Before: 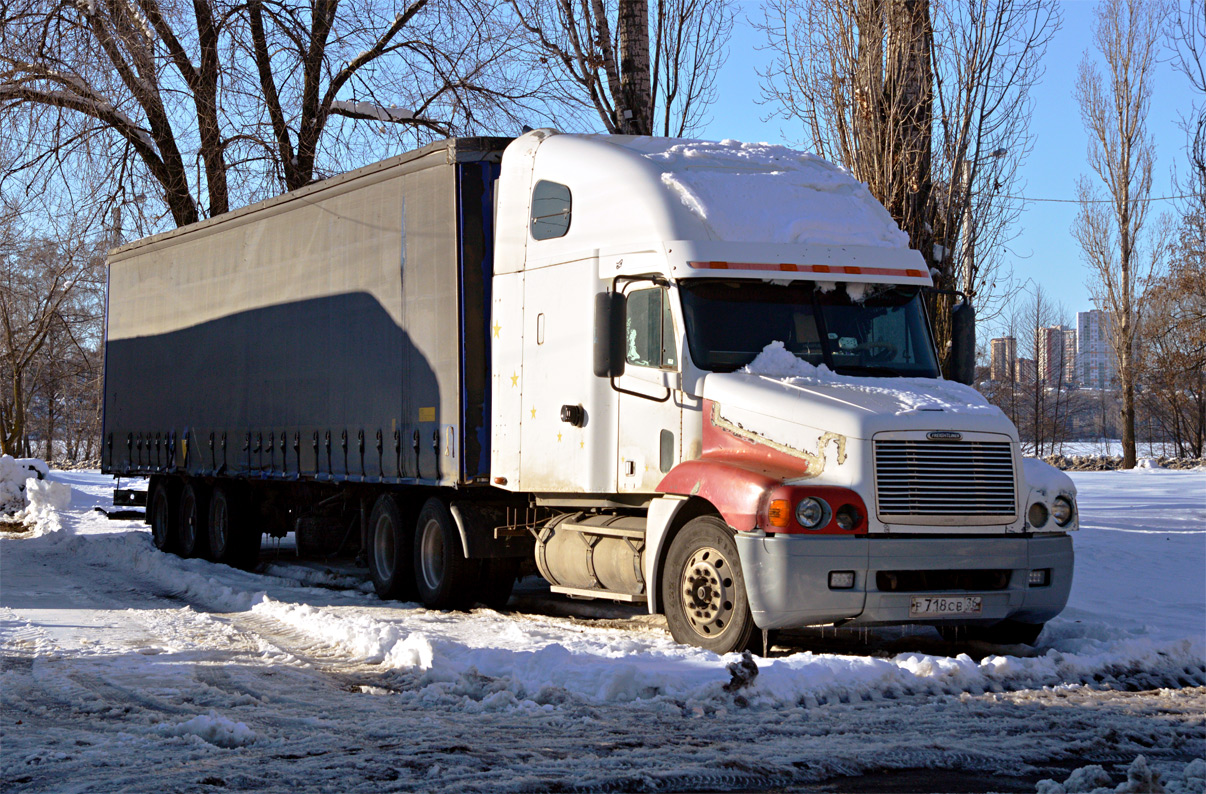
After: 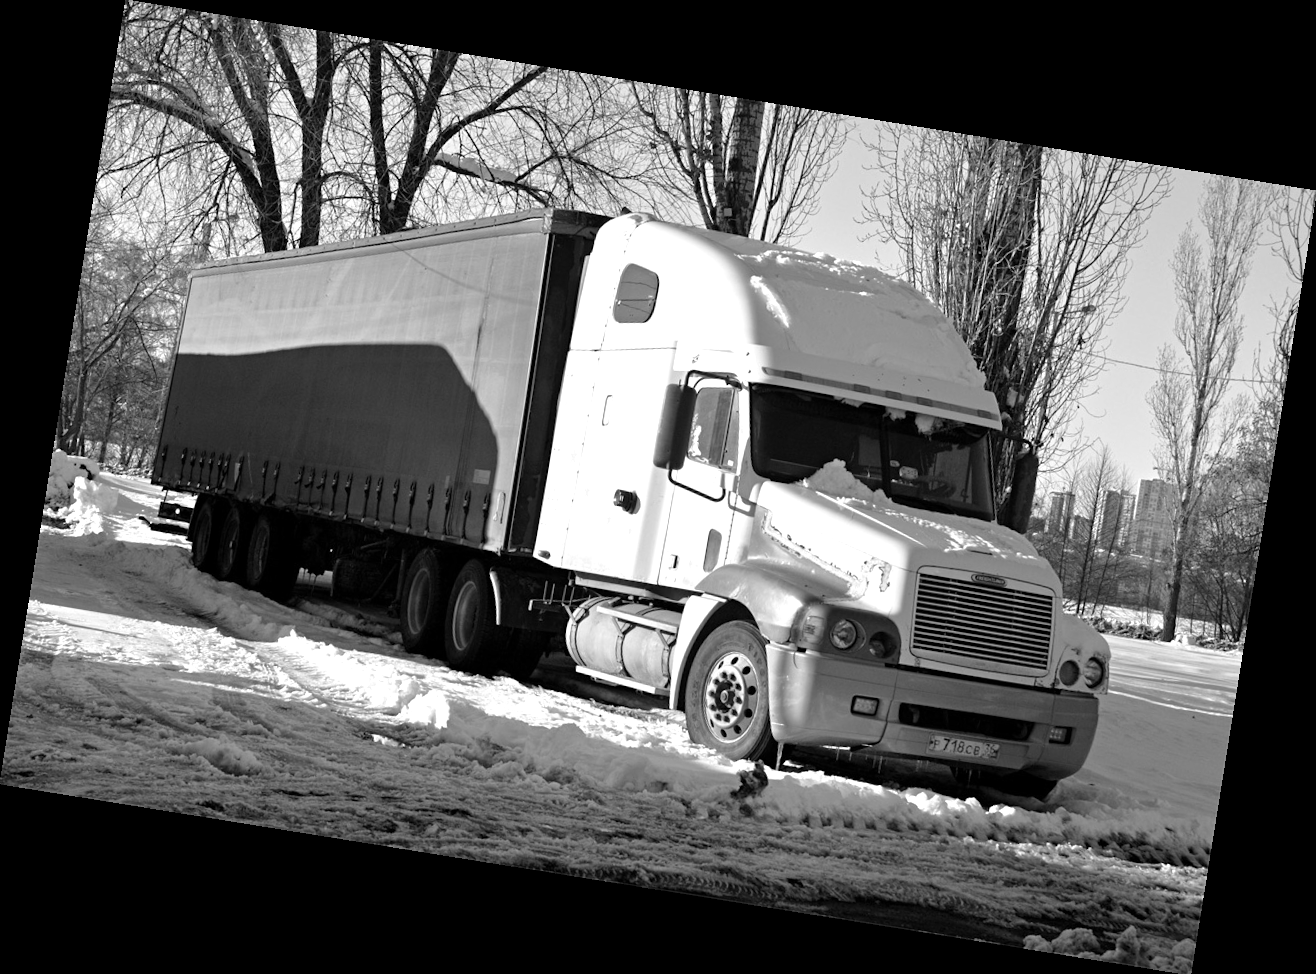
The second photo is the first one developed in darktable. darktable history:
monochrome: on, module defaults
rotate and perspective: rotation 9.12°, automatic cropping off
exposure: exposure 0.4 EV, compensate highlight preservation false
